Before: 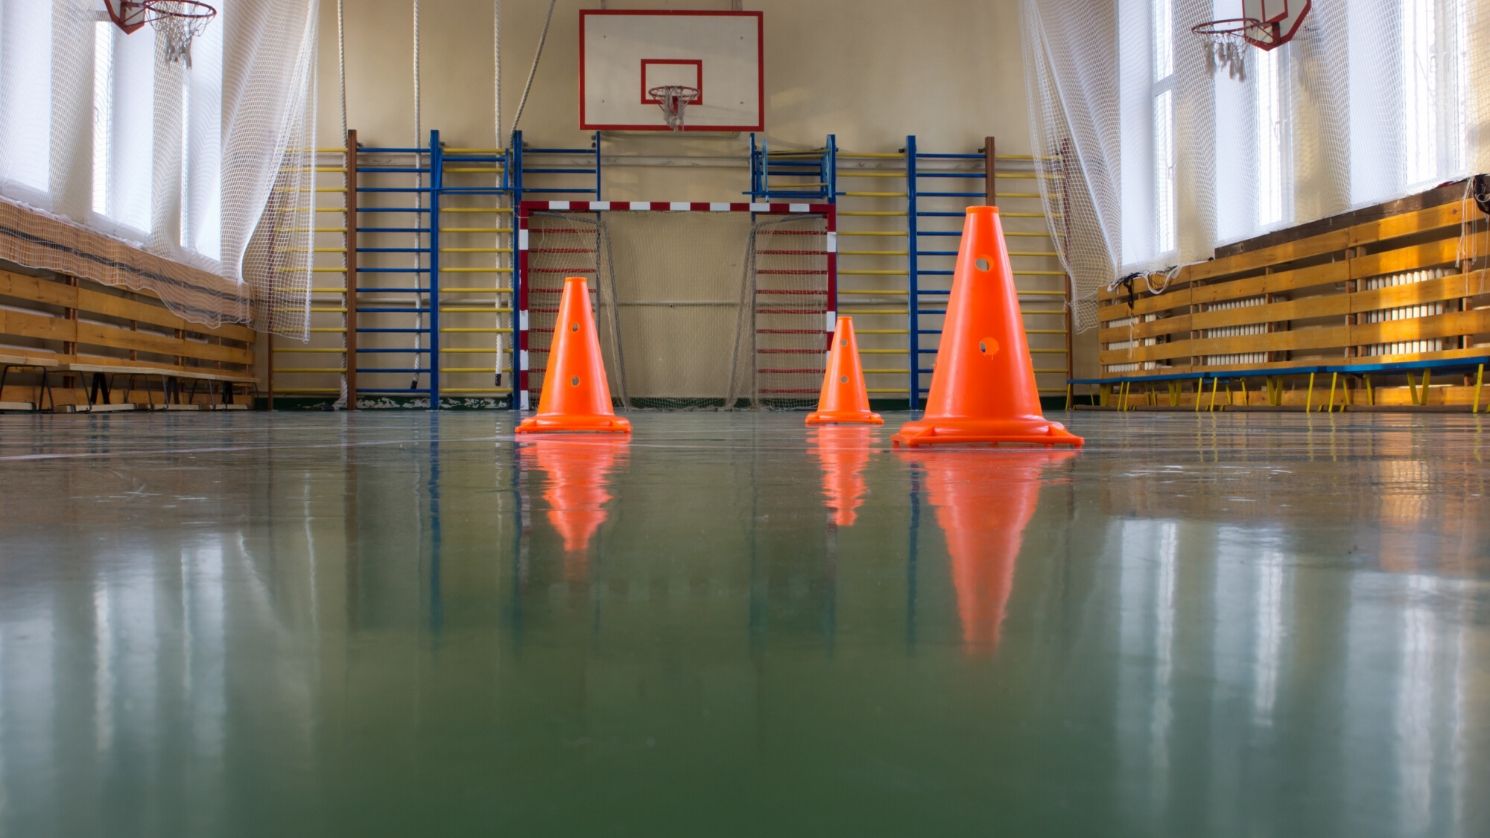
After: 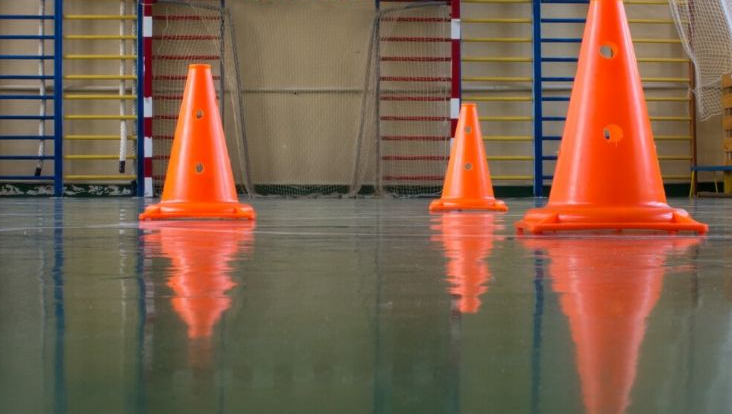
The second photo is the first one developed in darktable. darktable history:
crop: left 25.291%, top 25.452%, right 25.42%, bottom 25.133%
